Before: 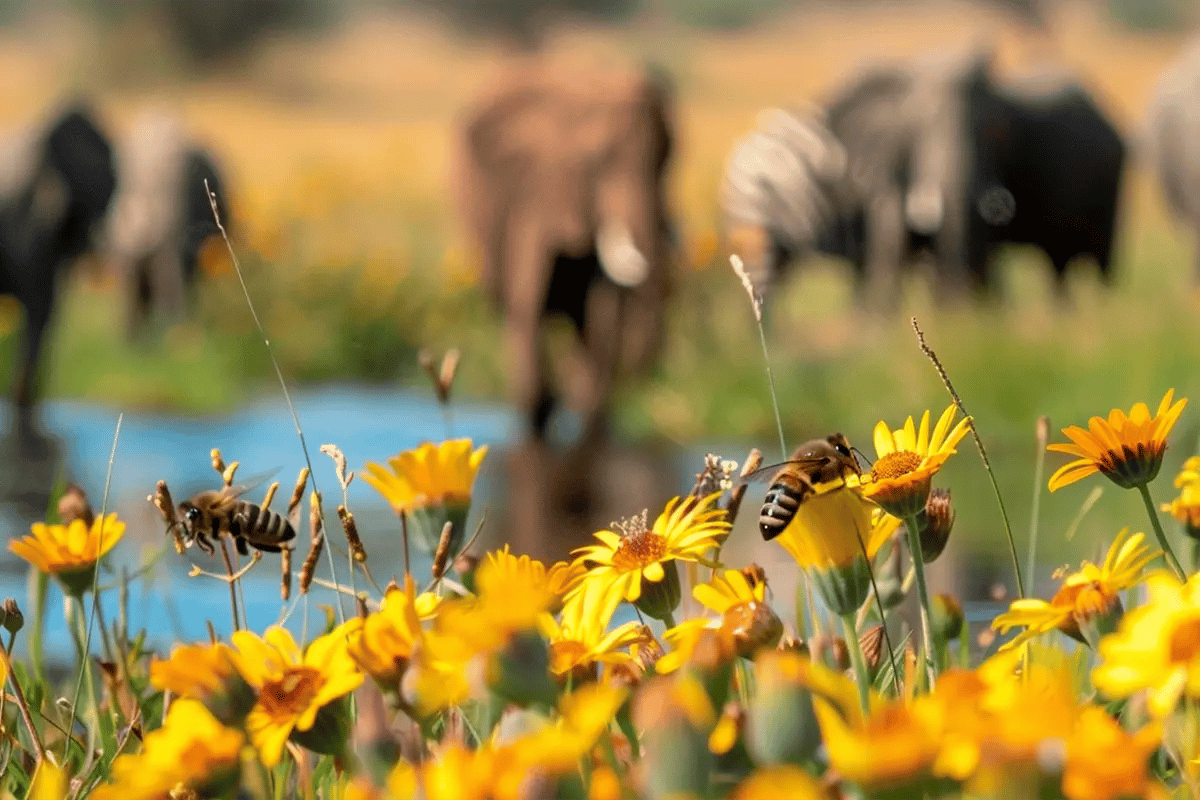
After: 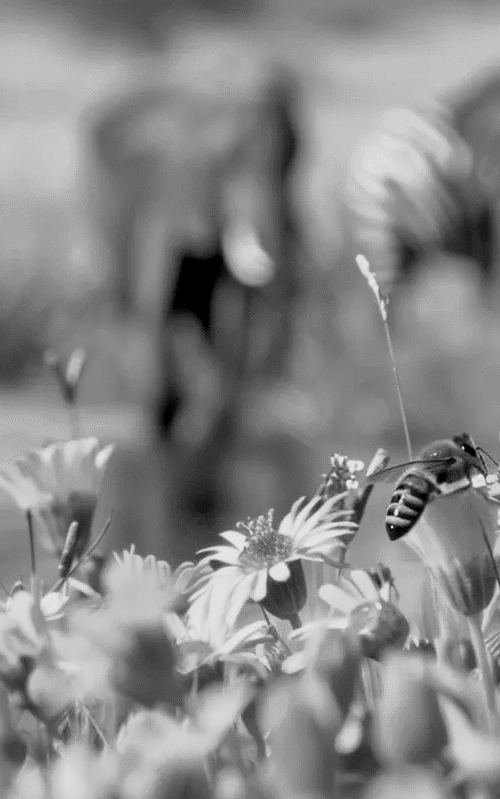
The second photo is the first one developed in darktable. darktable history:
tone curve: curves: ch0 [(0.013, 0) (0.061, 0.068) (0.239, 0.256) (0.502, 0.505) (0.683, 0.676) (0.761, 0.773) (0.858, 0.858) (0.987, 0.945)]; ch1 [(0, 0) (0.172, 0.123) (0.304, 0.267) (0.414, 0.395) (0.472, 0.473) (0.502, 0.508) (0.521, 0.528) (0.583, 0.595) (0.654, 0.673) (0.728, 0.761) (1, 1)]; ch2 [(0, 0) (0.411, 0.424) (0.485, 0.476) (0.502, 0.502) (0.553, 0.557) (0.57, 0.576) (1, 1)], color space Lab, independent channels, preserve colors none
crop: left 31.229%, right 27.105%
monochrome: on, module defaults
contrast brightness saturation: saturation -0.05
